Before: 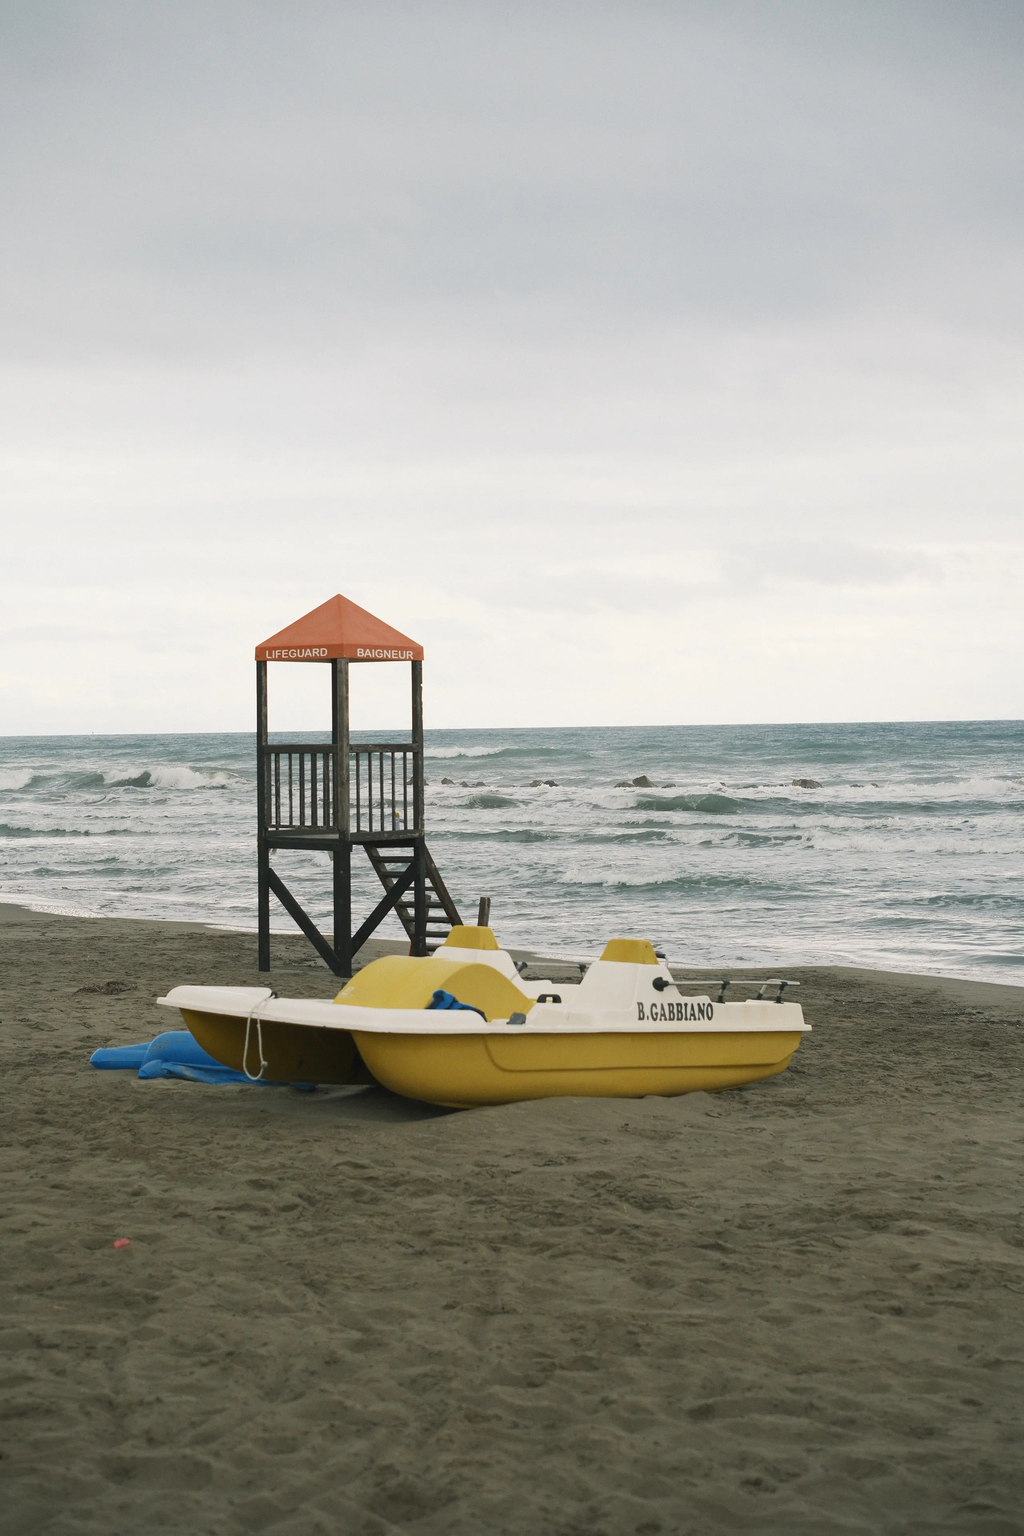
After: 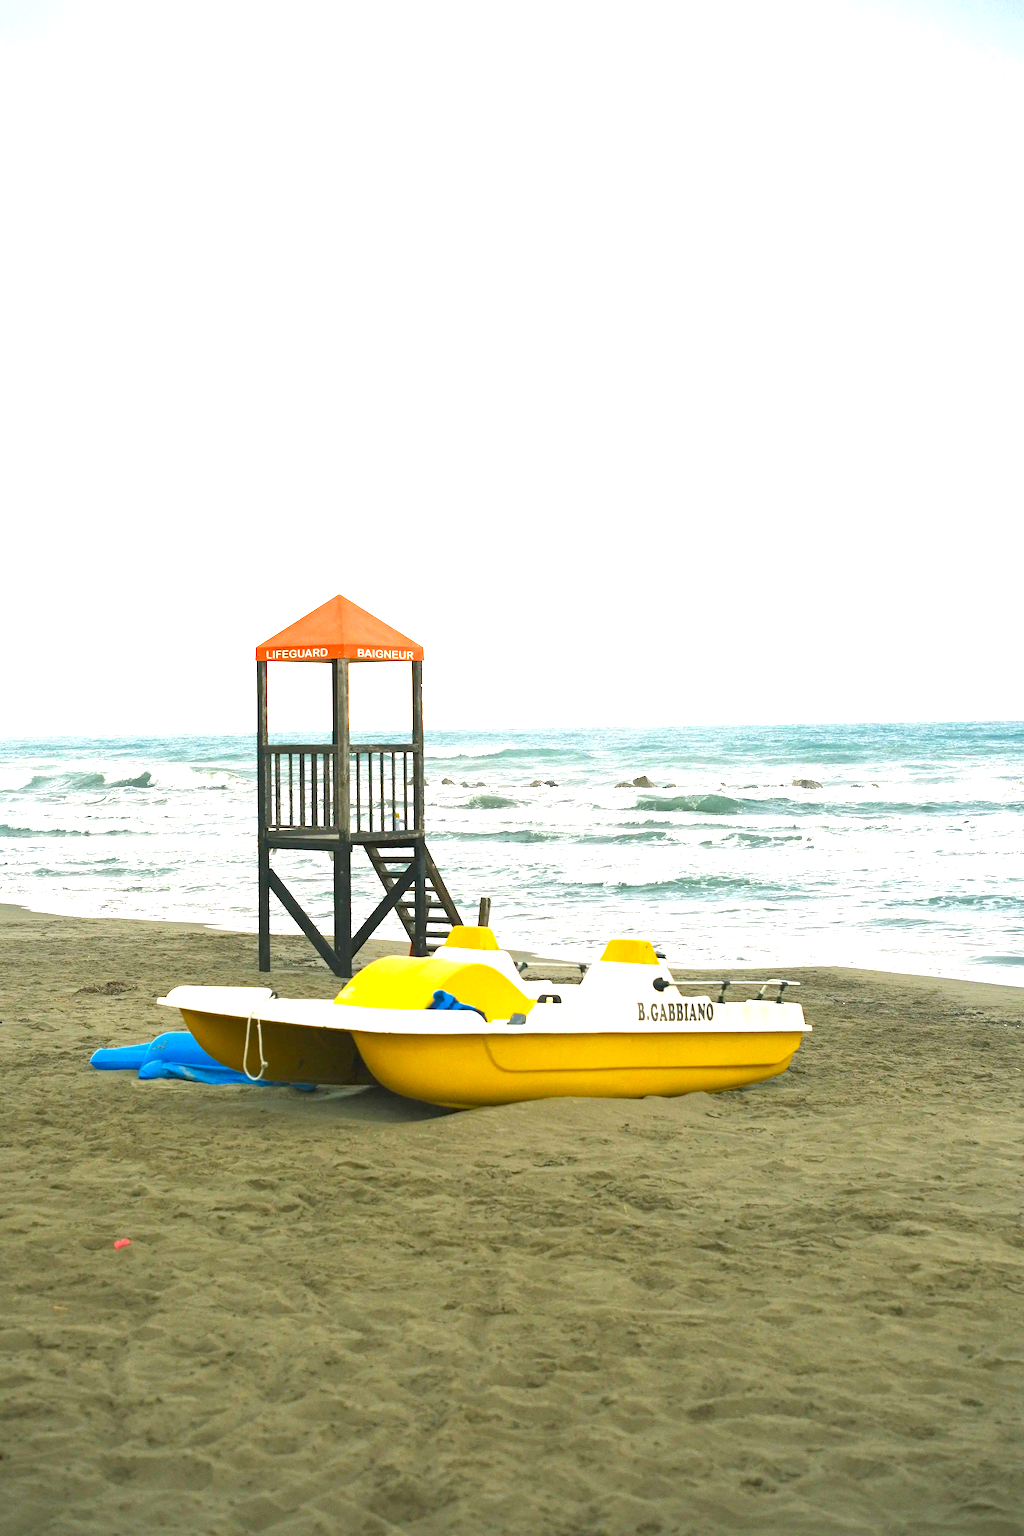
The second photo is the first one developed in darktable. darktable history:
contrast brightness saturation: saturation 0.5
exposure: black level correction 0, exposure 1.474 EV, compensate highlight preservation false
haze removal: compatibility mode true, adaptive false
